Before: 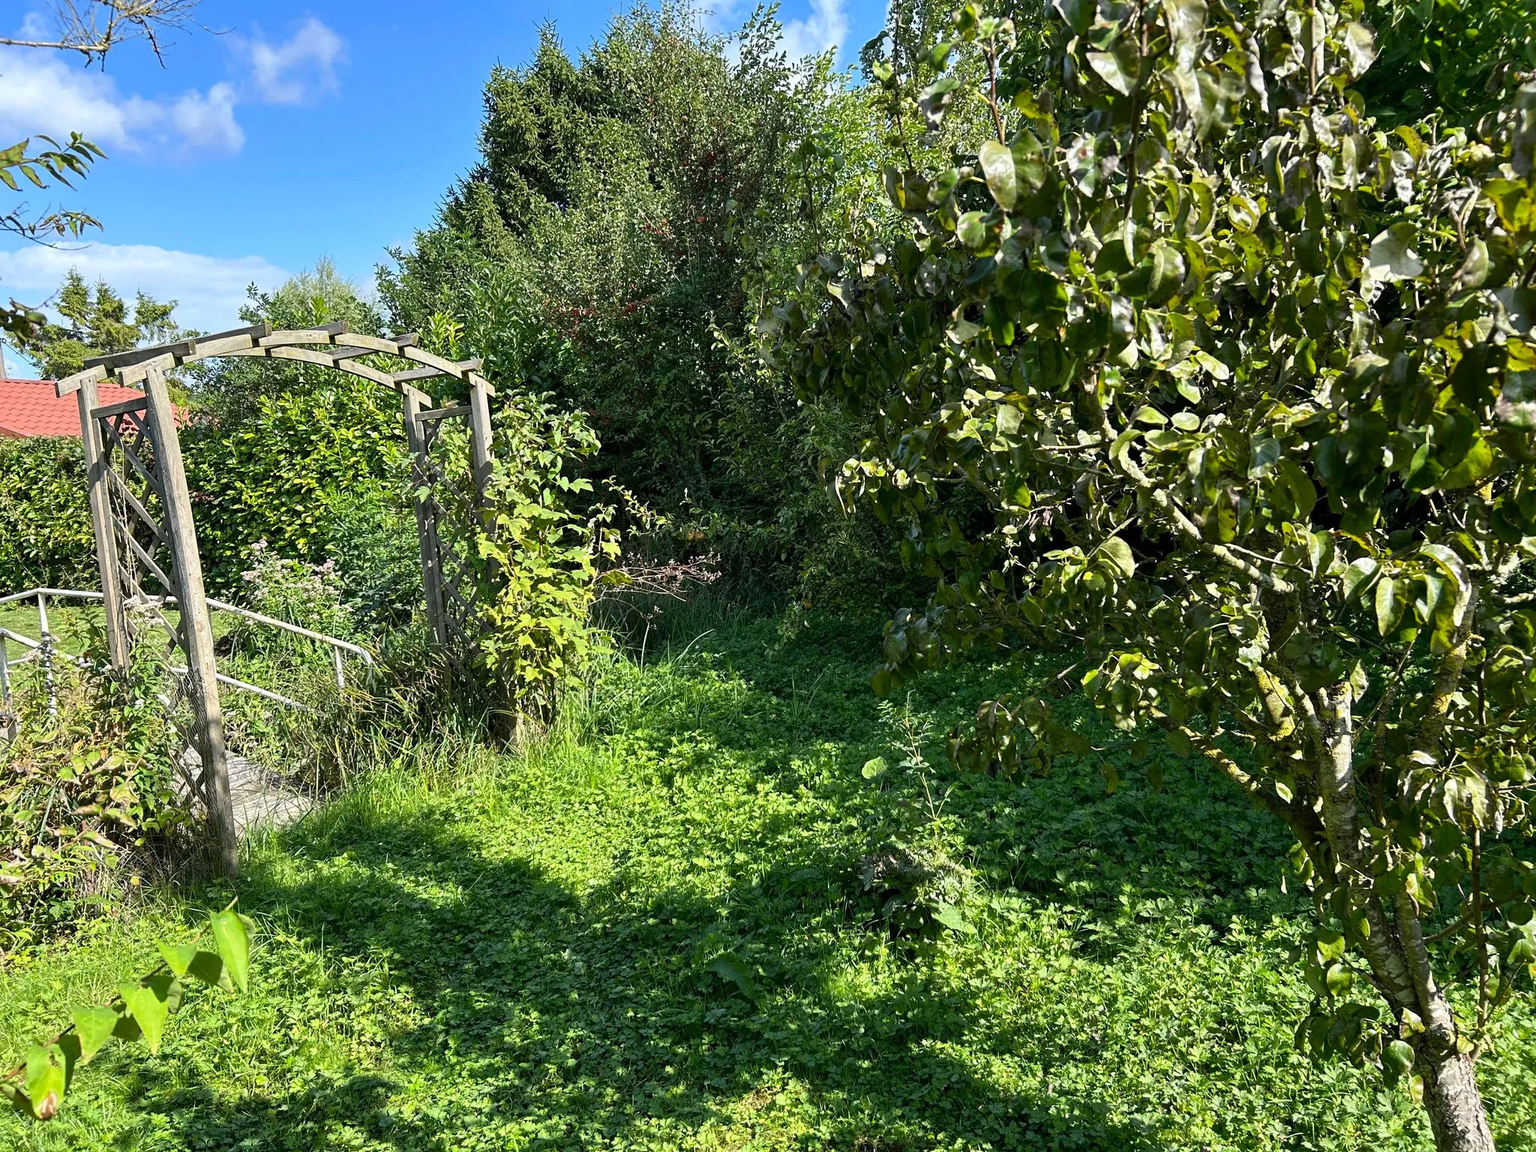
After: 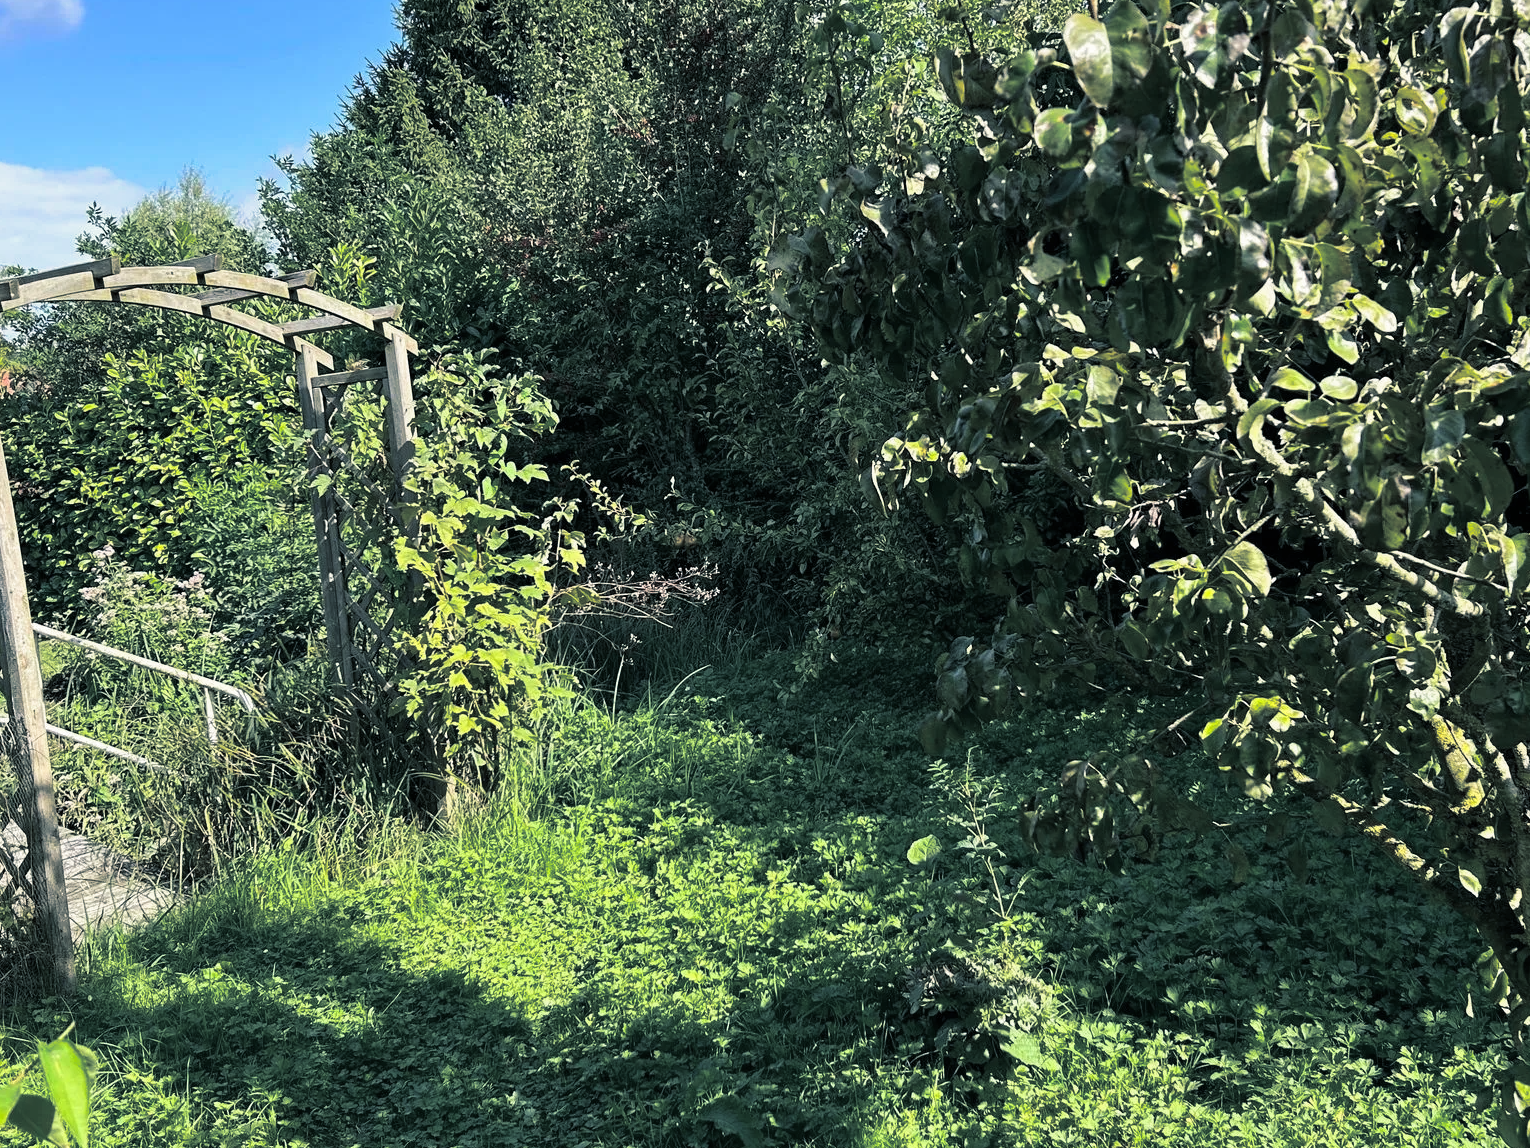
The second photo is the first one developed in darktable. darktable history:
crop and rotate: left 11.831%, top 11.346%, right 13.429%, bottom 13.899%
split-toning: shadows › hue 205.2°, shadows › saturation 0.29, highlights › hue 50.4°, highlights › saturation 0.38, balance -49.9
